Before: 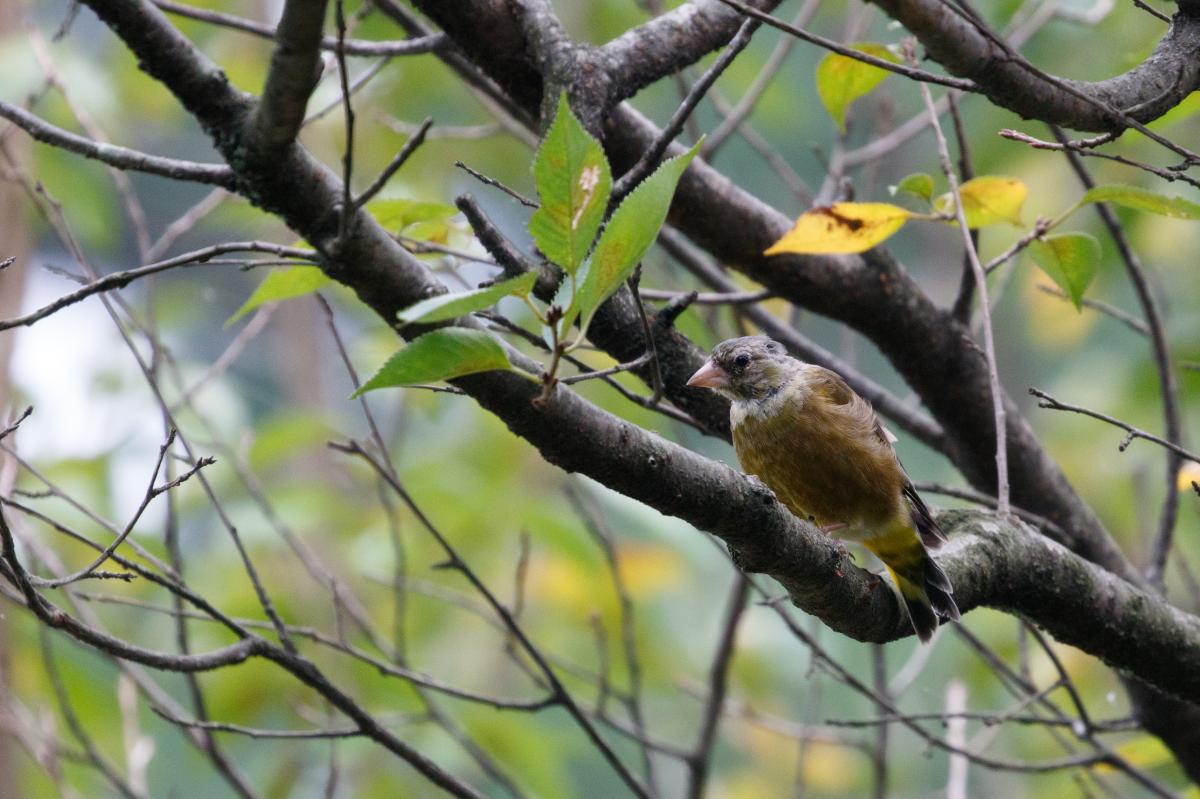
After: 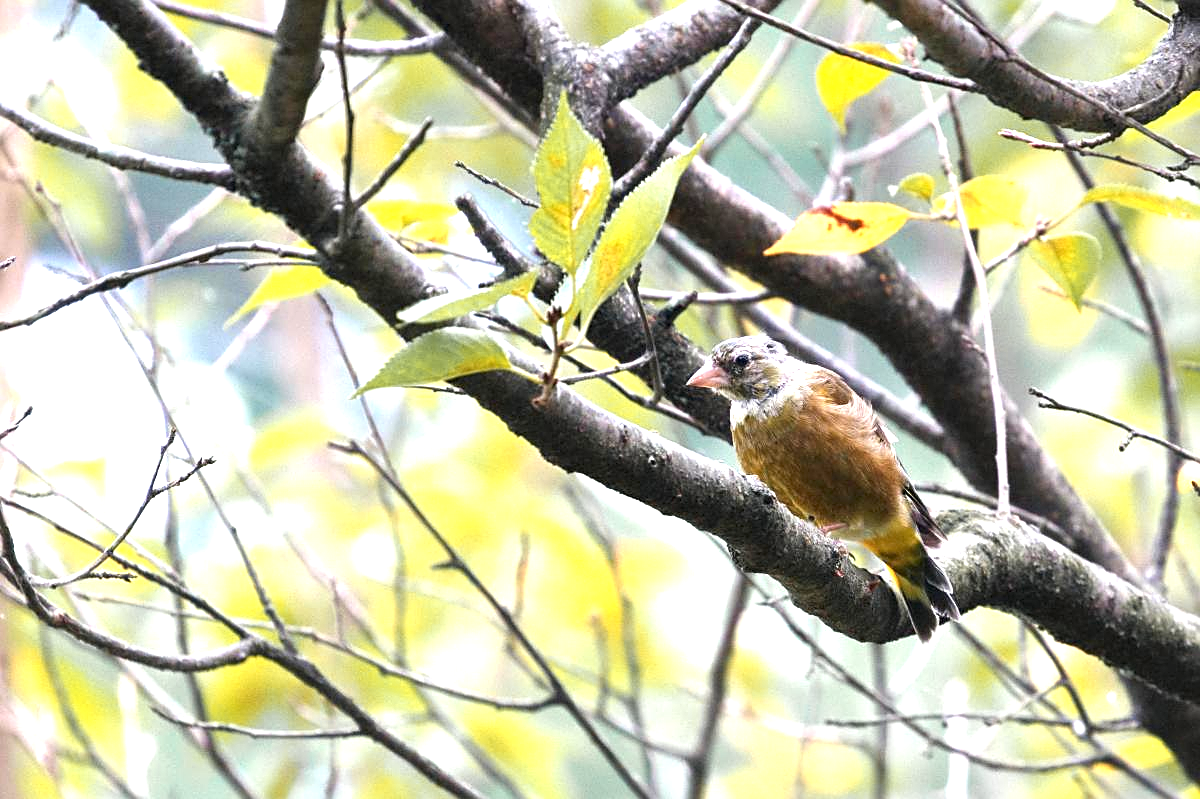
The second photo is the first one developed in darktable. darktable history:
sharpen: on, module defaults
exposure: black level correction 0, exposure 1.593 EV, compensate highlight preservation false
color zones: curves: ch1 [(0.29, 0.492) (0.373, 0.185) (0.509, 0.481)]; ch2 [(0.25, 0.462) (0.749, 0.457)]
